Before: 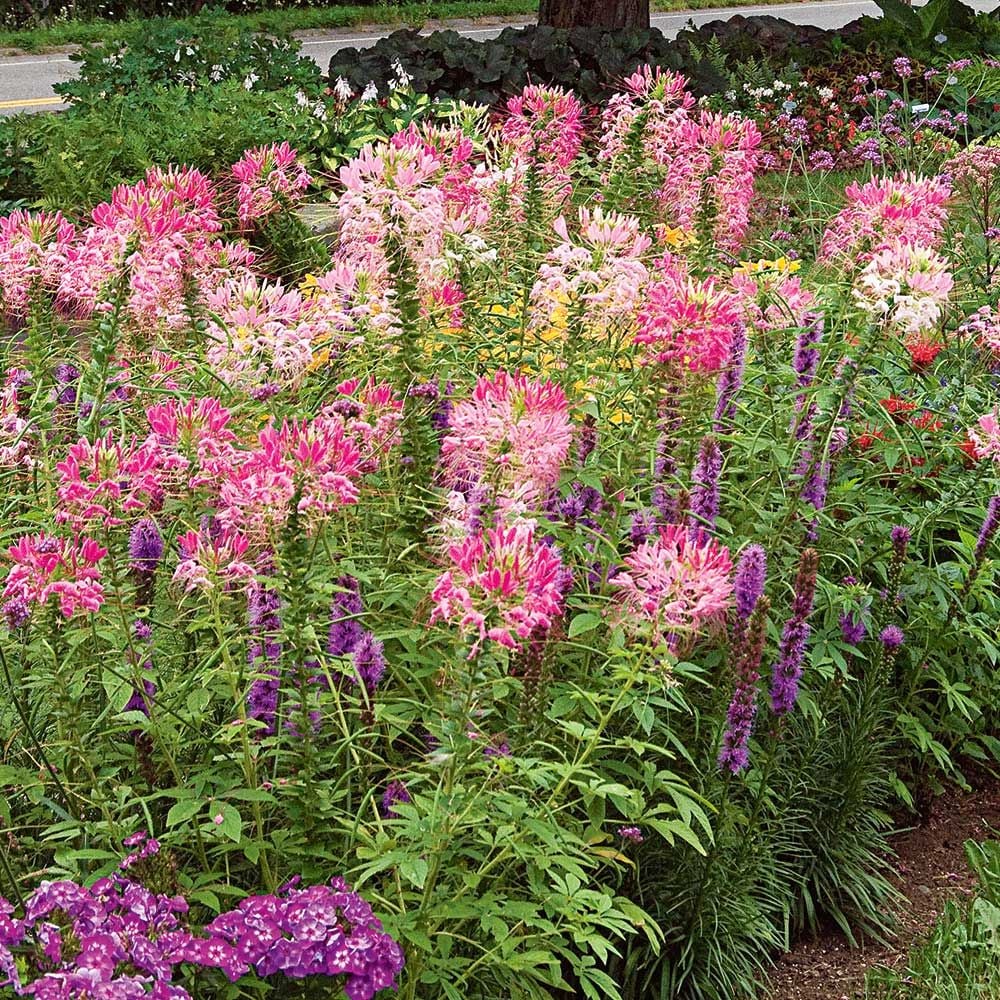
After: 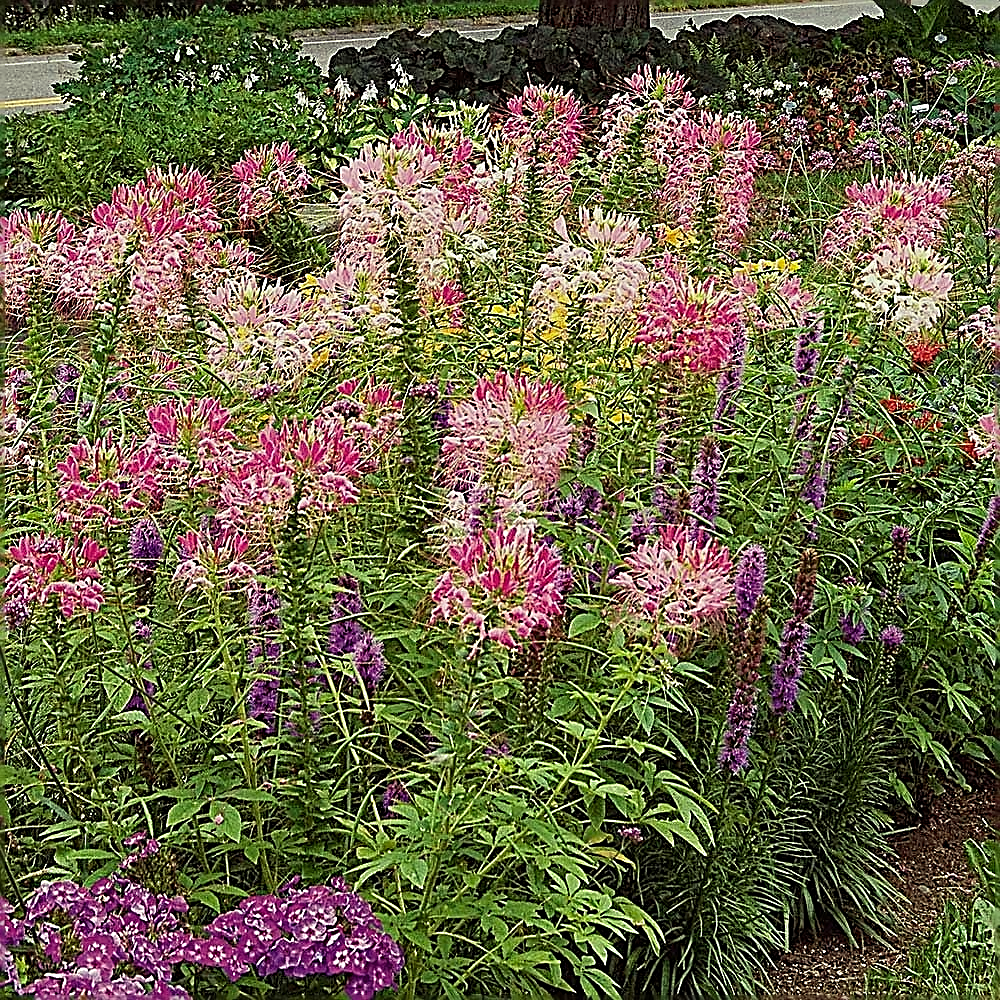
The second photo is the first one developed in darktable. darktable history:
exposure: exposure -0.438 EV, compensate exposure bias true, compensate highlight preservation false
sharpen: amount 1.999
color correction: highlights a* -5.92, highlights b* 11.13
